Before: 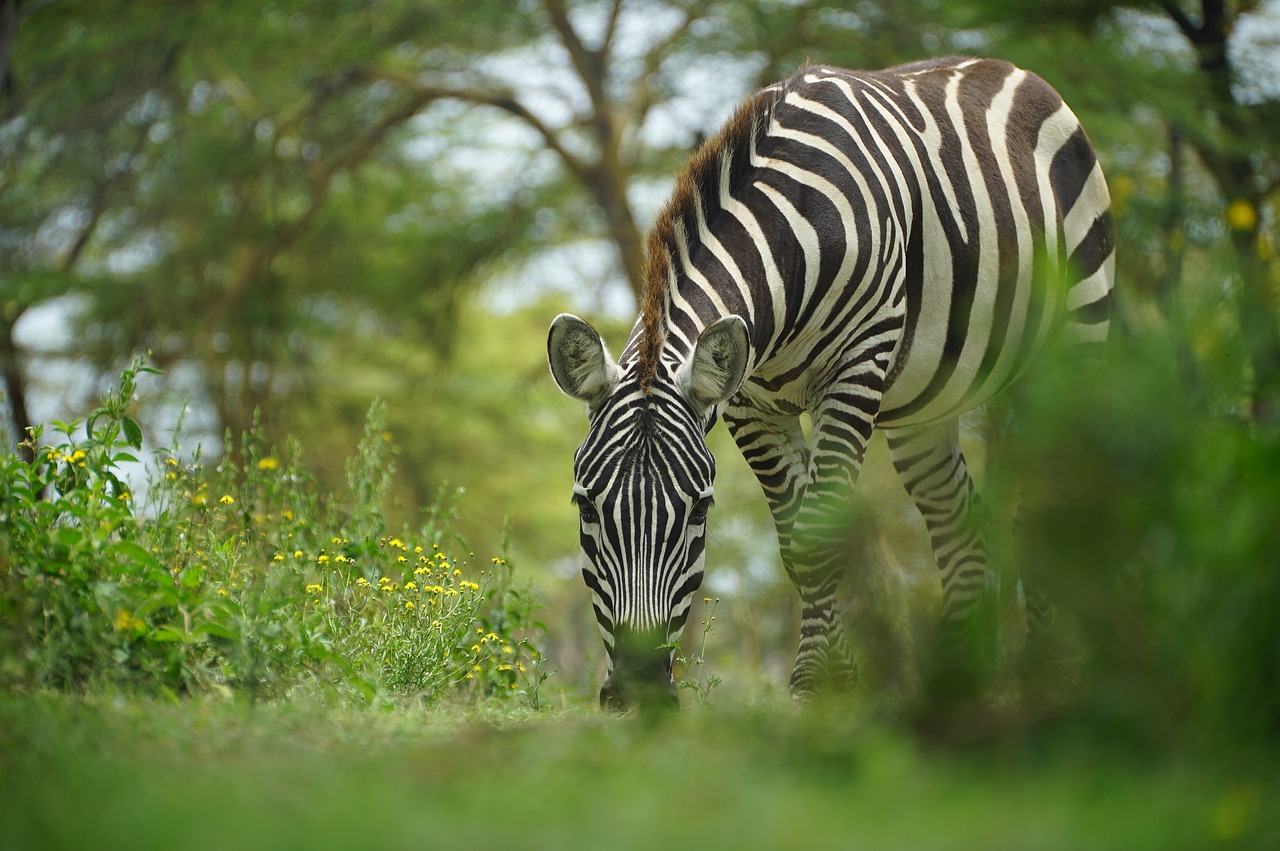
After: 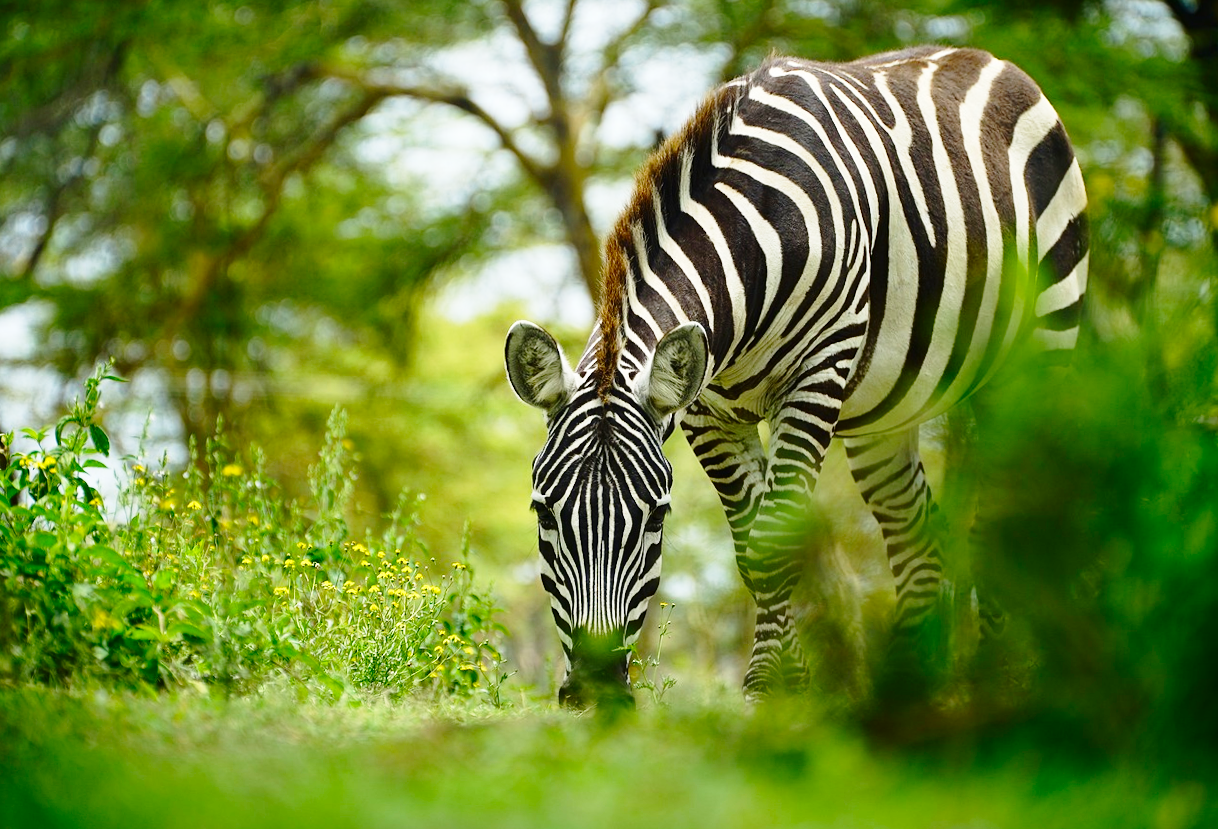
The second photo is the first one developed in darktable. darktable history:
base curve: curves: ch0 [(0, 0) (0.028, 0.03) (0.121, 0.232) (0.46, 0.748) (0.859, 0.968) (1, 1)], preserve colors none
contrast brightness saturation: contrast 0.12, brightness -0.12, saturation 0.2
rotate and perspective: rotation 0.074°, lens shift (vertical) 0.096, lens shift (horizontal) -0.041, crop left 0.043, crop right 0.952, crop top 0.024, crop bottom 0.979
